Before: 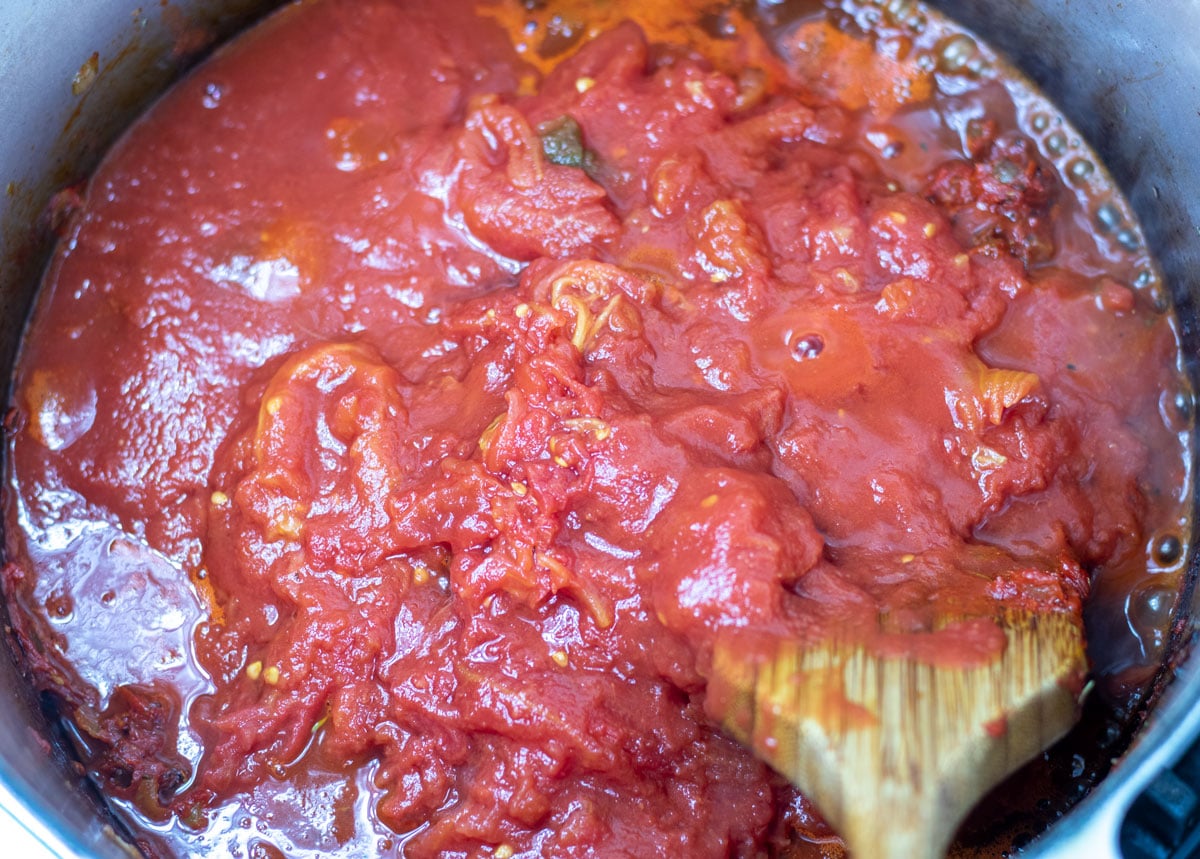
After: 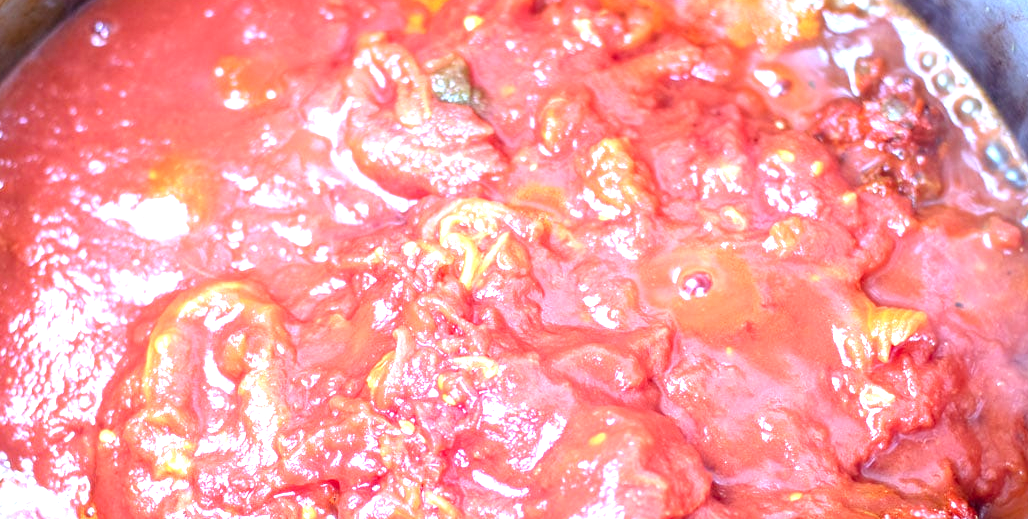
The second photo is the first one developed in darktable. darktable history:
rgb levels: mode RGB, independent channels, levels [[0, 0.474, 1], [0, 0.5, 1], [0, 0.5, 1]]
exposure: black level correction 0, exposure 1.45 EV, compensate exposure bias true, compensate highlight preservation false
crop and rotate: left 9.345%, top 7.22%, right 4.982%, bottom 32.331%
